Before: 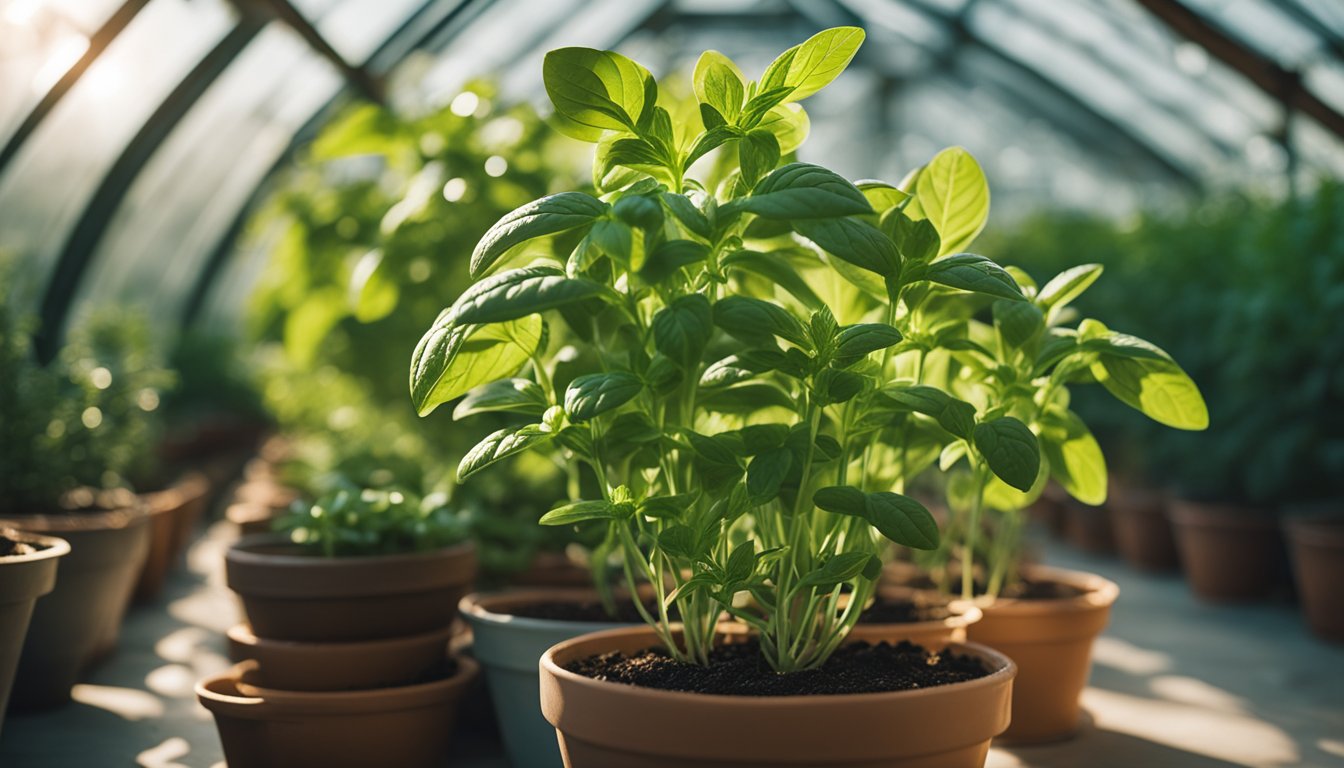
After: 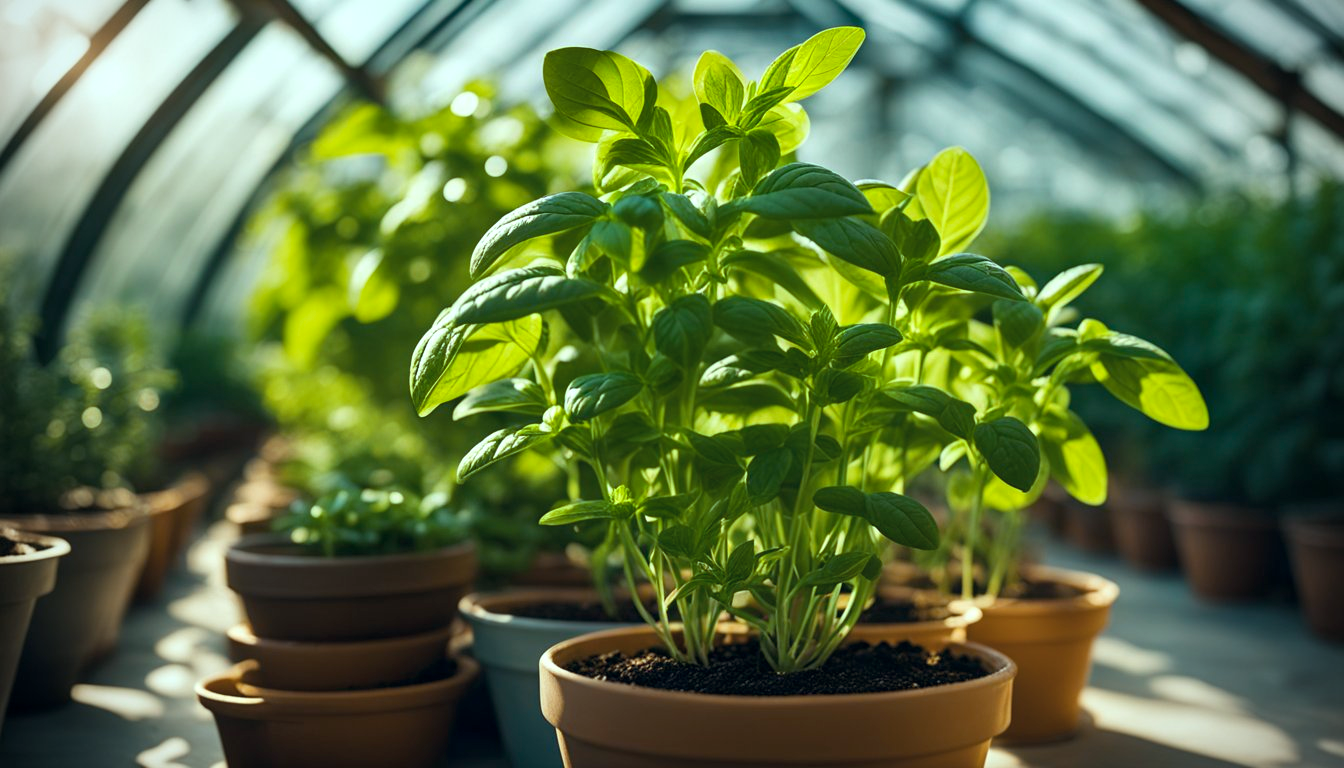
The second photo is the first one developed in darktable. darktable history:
color balance rgb: highlights gain › luminance 15.134%, highlights gain › chroma 3.951%, highlights gain › hue 209.12°, global offset › luminance -0.492%, perceptual saturation grading › global saturation 29.737%, global vibrance 20%
vignetting: unbound false
color correction: highlights a* 2.89, highlights b* 5, shadows a* -2.4, shadows b* -4.87, saturation 0.808
